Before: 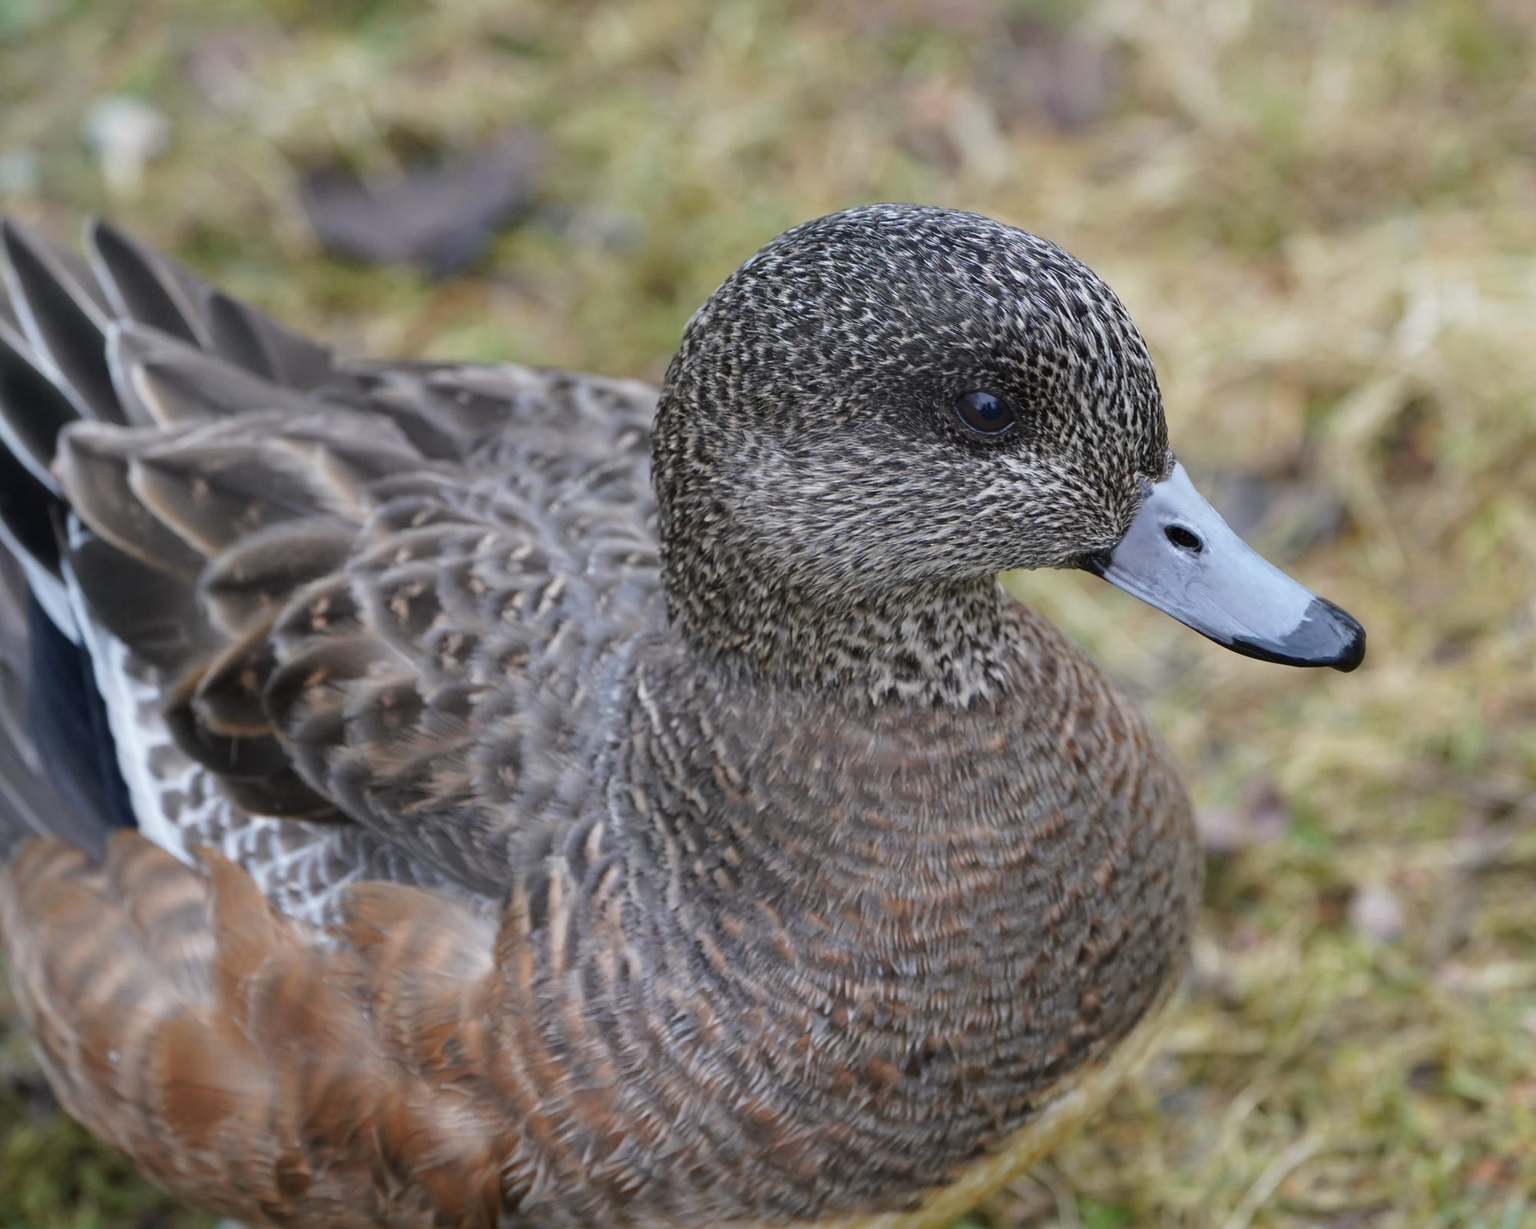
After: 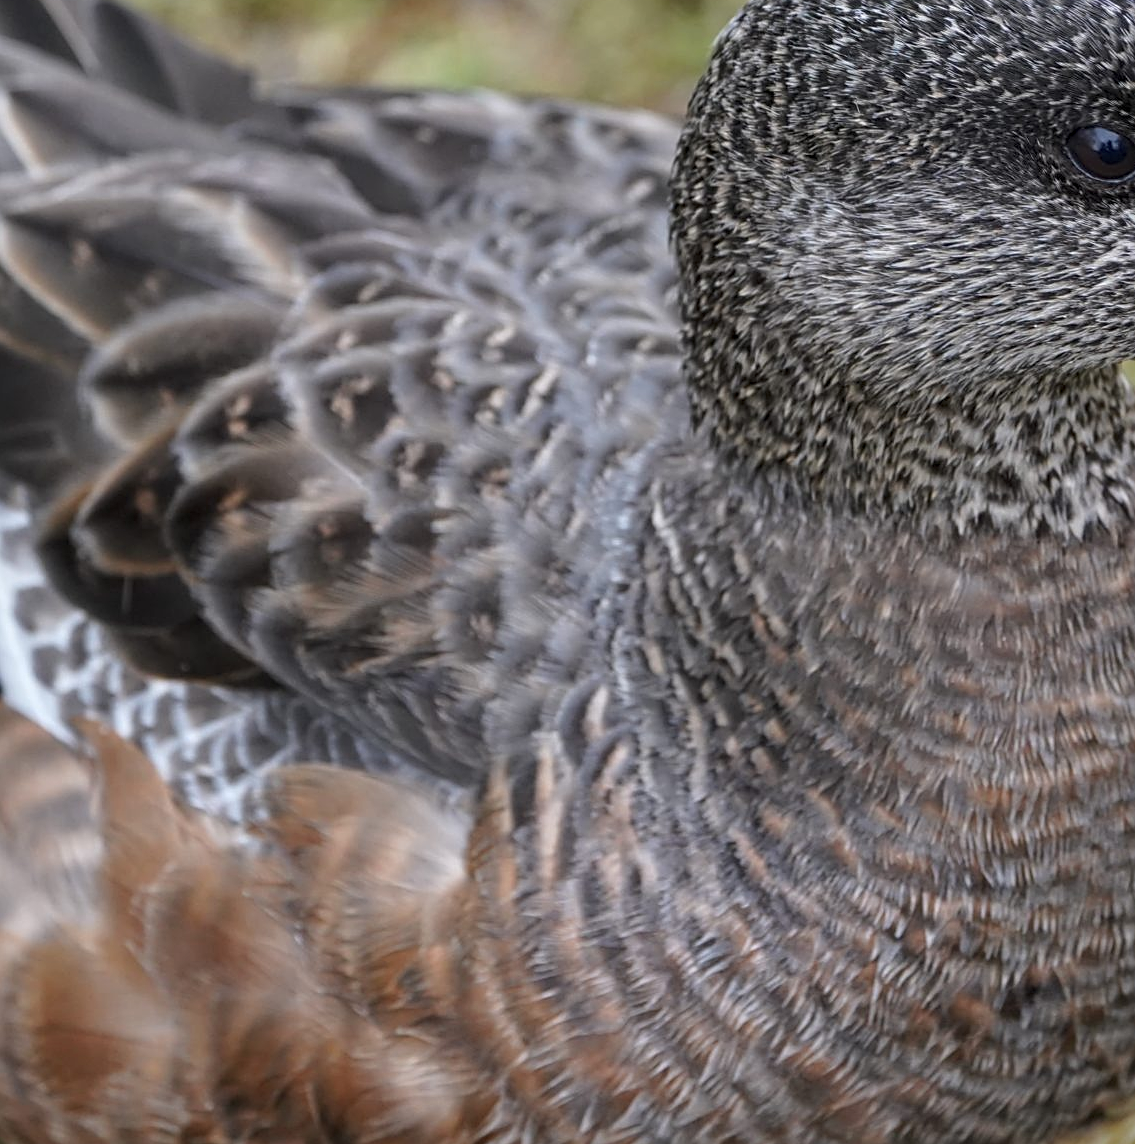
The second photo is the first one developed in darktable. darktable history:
sharpen: amount 0.49
shadows and highlights: radius 331.96, shadows 54.26, highlights -99.48, compress 94.47%, soften with gaussian
local contrast: on, module defaults
crop: left 8.921%, top 23.988%, right 34.327%, bottom 4.488%
